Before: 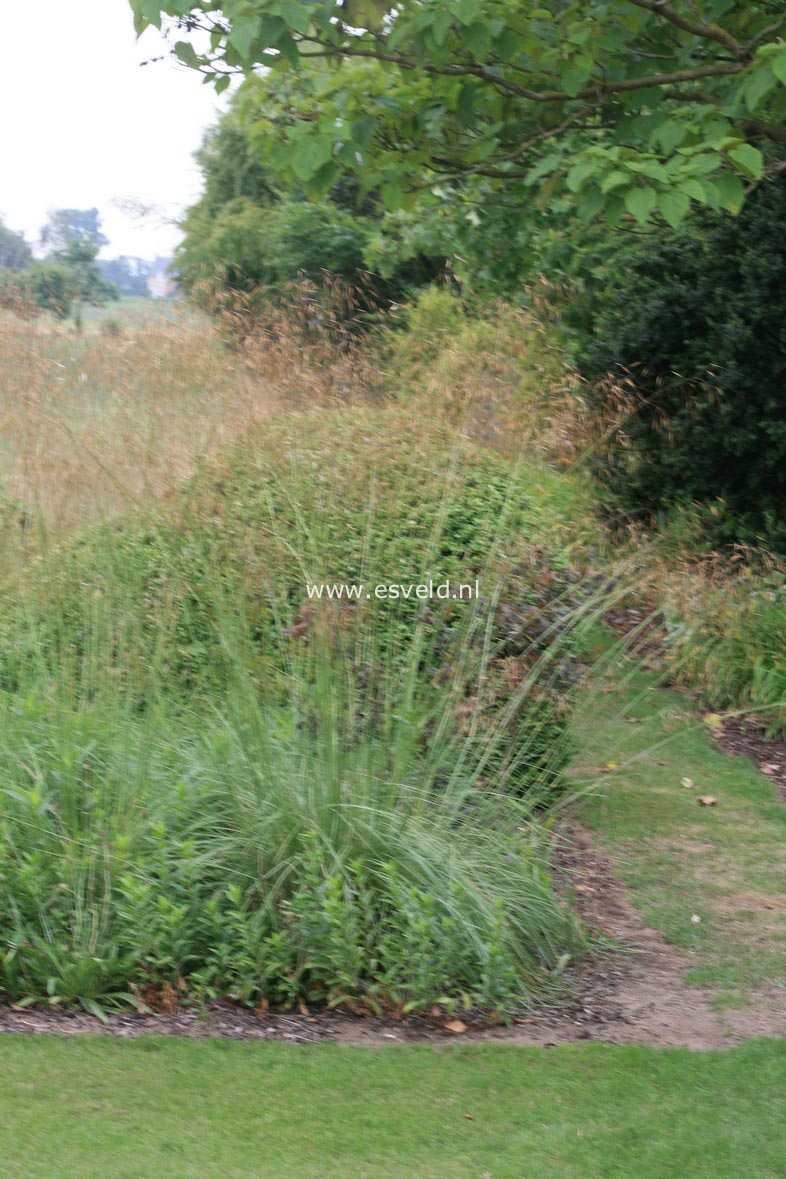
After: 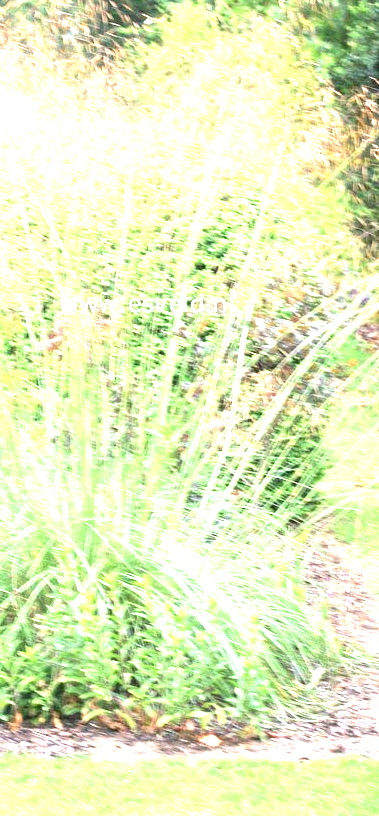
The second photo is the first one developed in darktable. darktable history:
exposure: black level correction 0.001, exposure 2.583 EV, compensate highlight preservation false
crop: left 31.37%, top 24.312%, right 20.357%, bottom 6.462%
